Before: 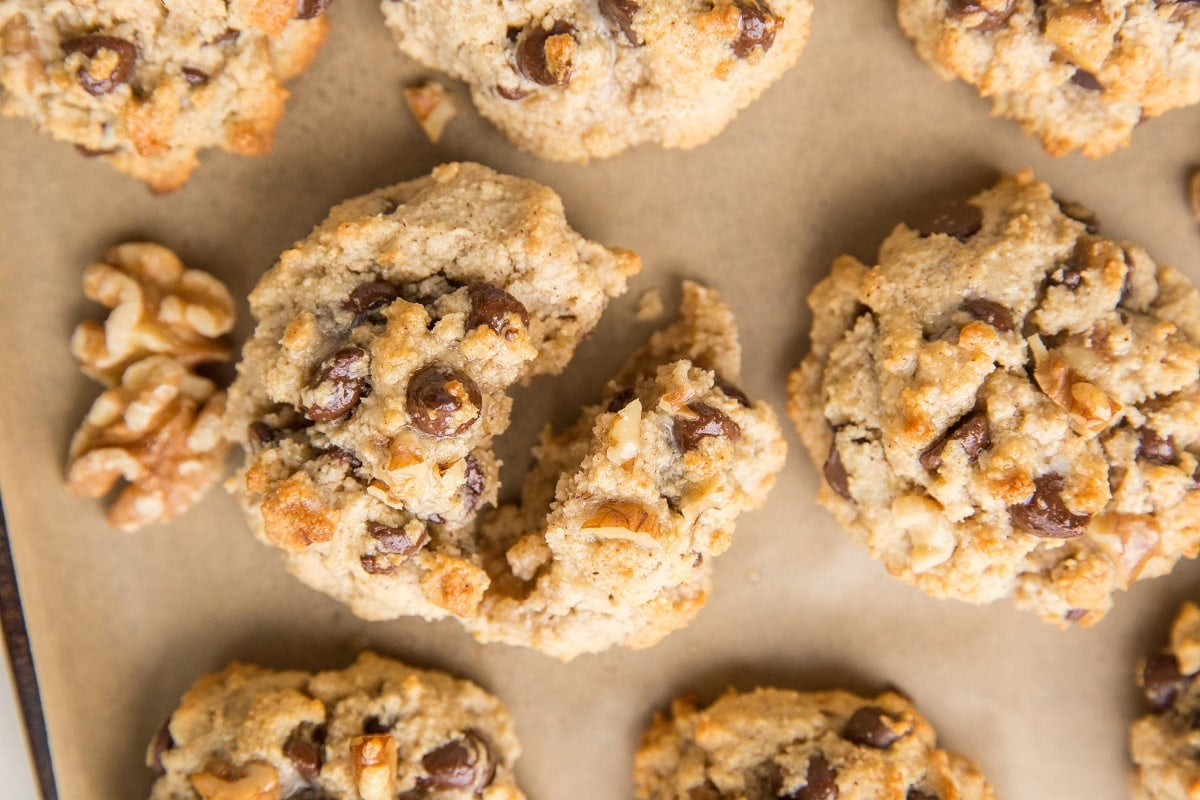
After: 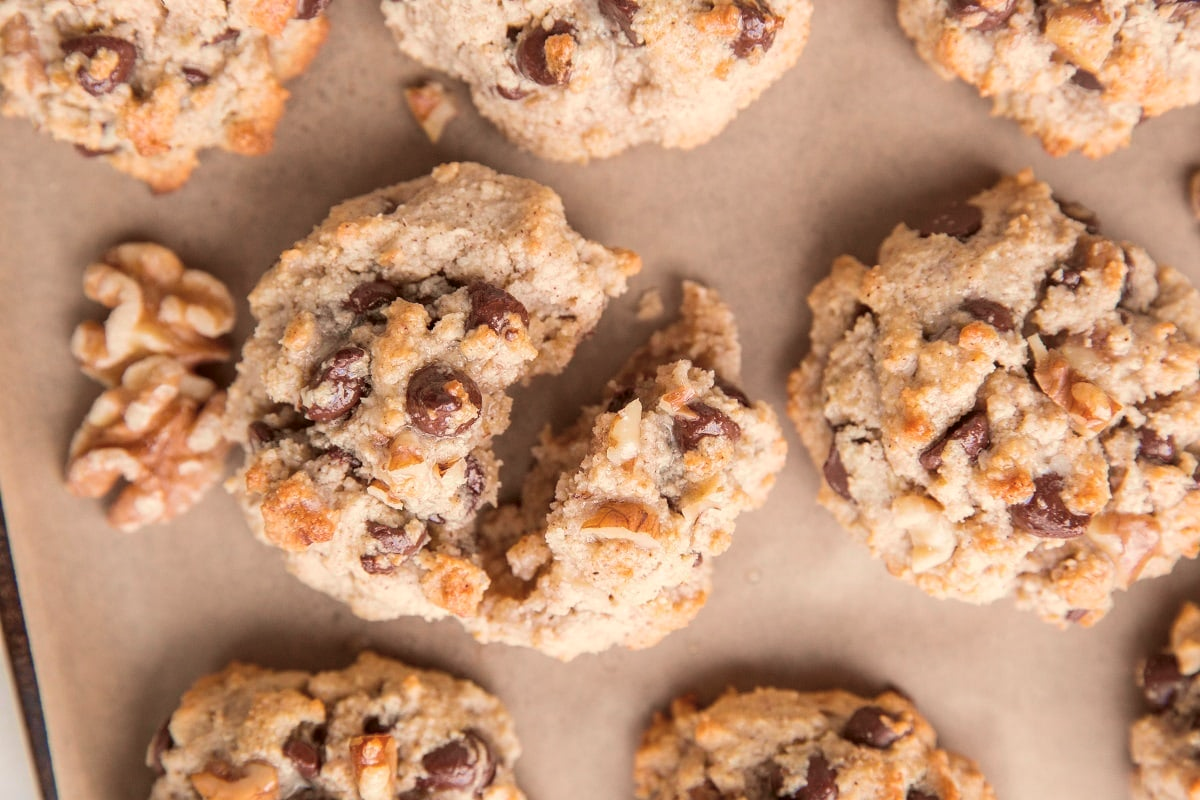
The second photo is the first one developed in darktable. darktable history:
tone curve: curves: ch1 [(0, 0) (0.214, 0.291) (0.372, 0.44) (0.463, 0.476) (0.498, 0.502) (0.521, 0.531) (1, 1)]; ch2 [(0, 0) (0.456, 0.447) (0.5, 0.5) (0.547, 0.557) (0.592, 0.57) (0.631, 0.602) (1, 1)], color space Lab, independent channels, preserve colors none
